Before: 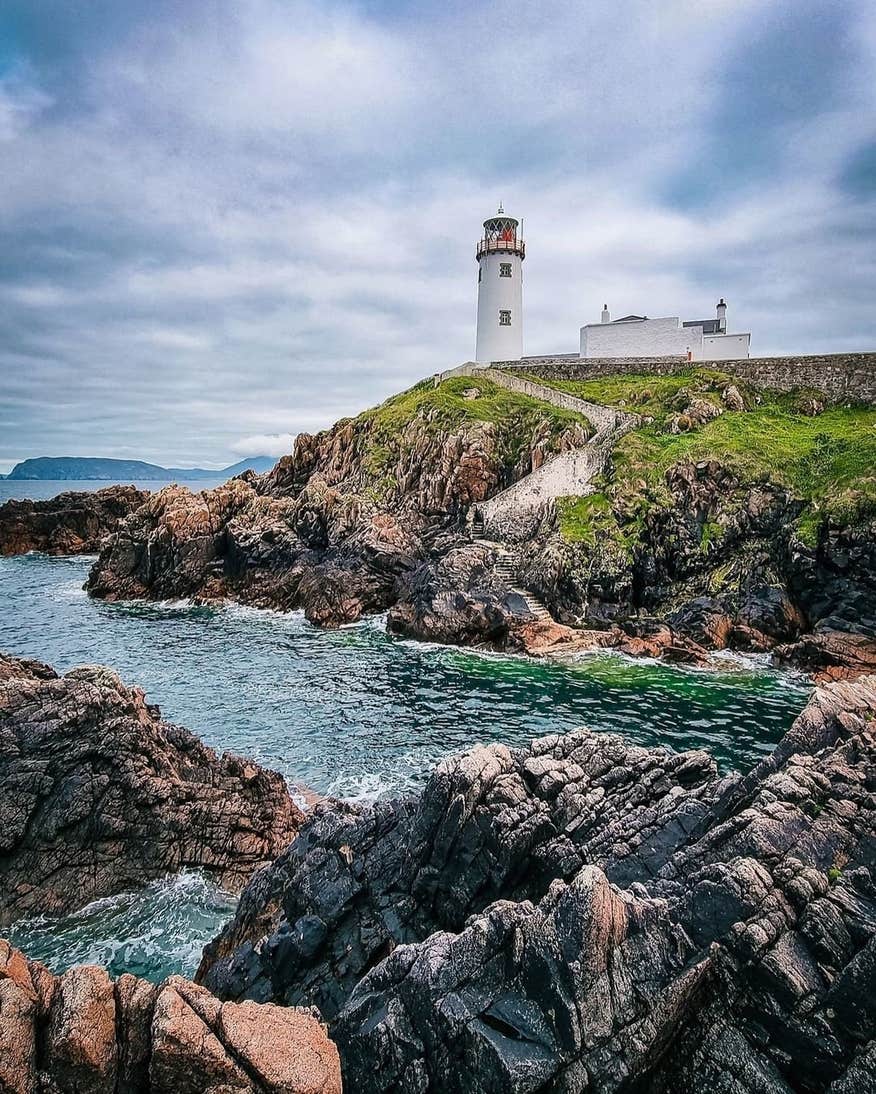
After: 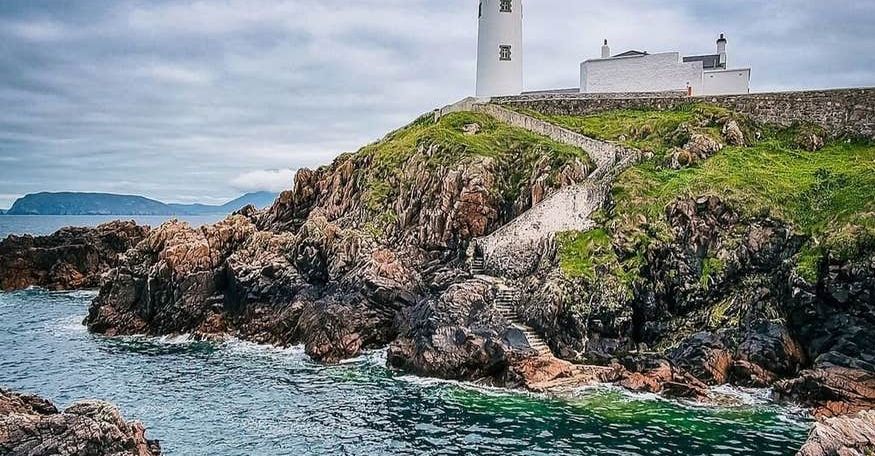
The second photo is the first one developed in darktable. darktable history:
crop and rotate: top 24.271%, bottom 34.027%
